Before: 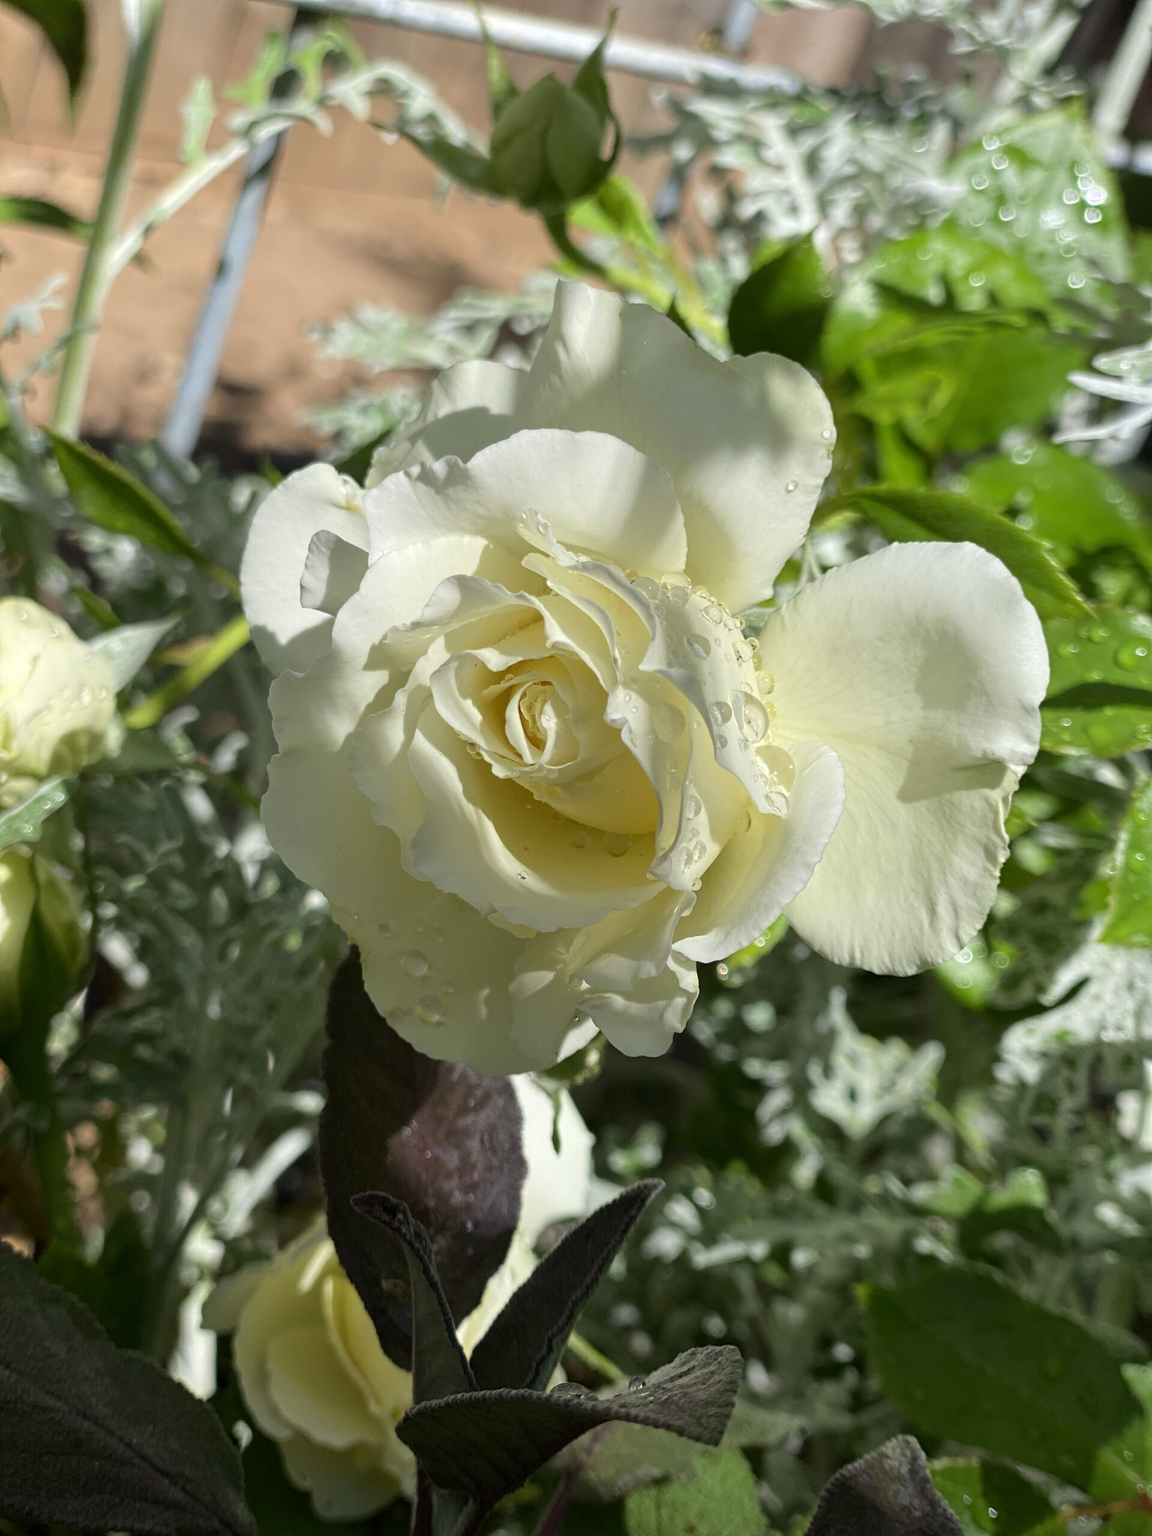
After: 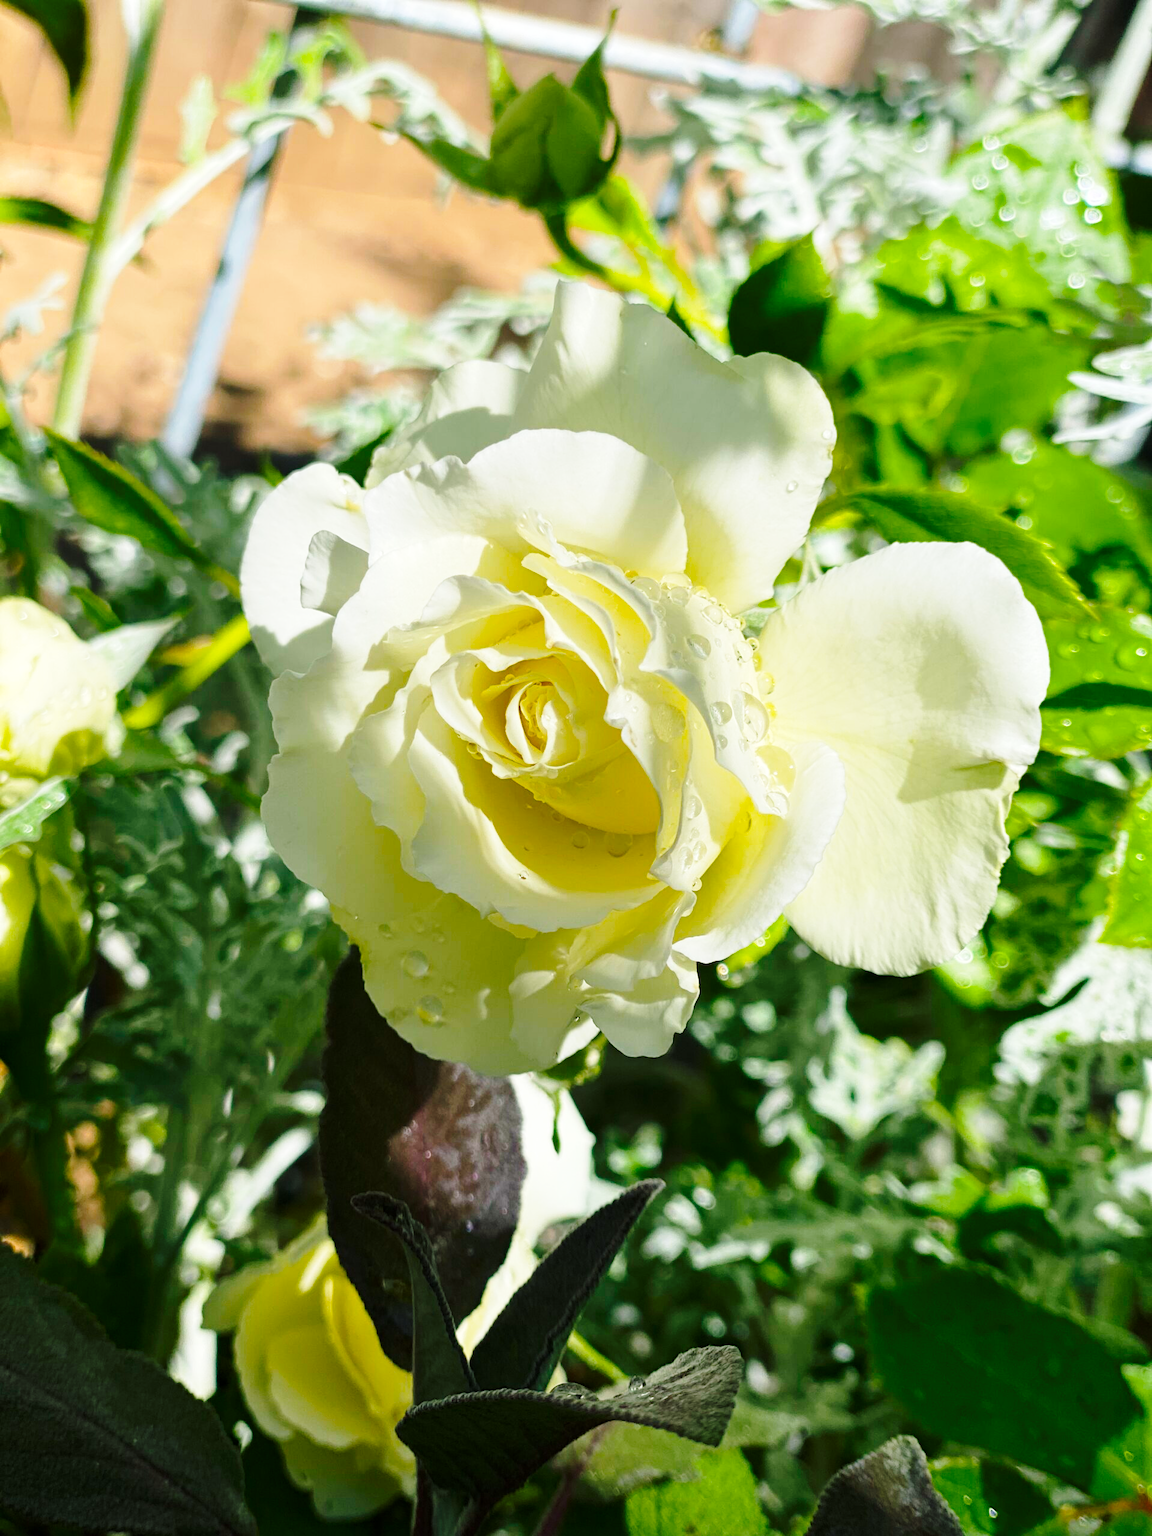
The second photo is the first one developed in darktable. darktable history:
color balance rgb: shadows lift › luminance -7.89%, shadows lift › chroma 2.365%, shadows lift › hue 163.79°, perceptual saturation grading › global saturation 32.909%, global vibrance 6.074%
base curve: curves: ch0 [(0, 0) (0.028, 0.03) (0.121, 0.232) (0.46, 0.748) (0.859, 0.968) (1, 1)], preserve colors none
